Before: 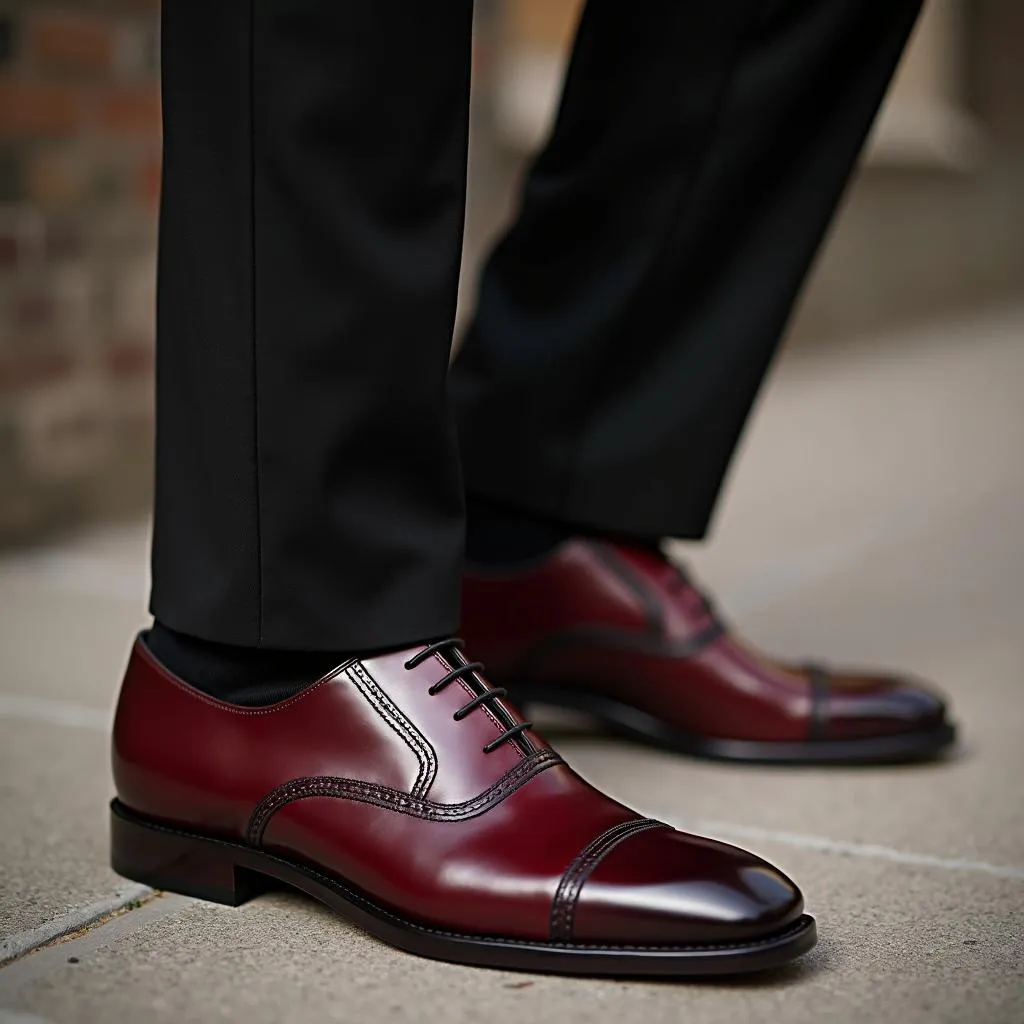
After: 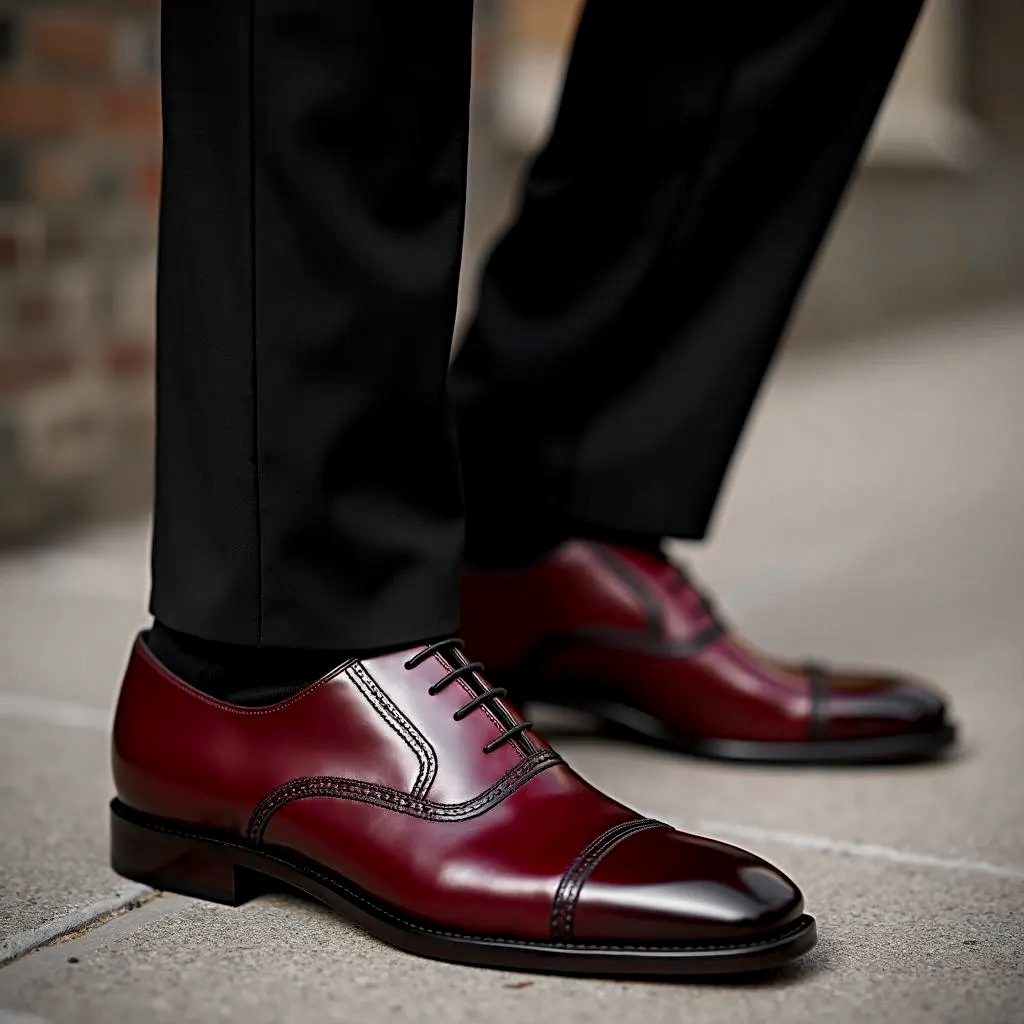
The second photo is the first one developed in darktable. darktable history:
color zones: curves: ch1 [(0, 0.638) (0.193, 0.442) (0.286, 0.15) (0.429, 0.14) (0.571, 0.142) (0.714, 0.154) (0.857, 0.175) (1, 0.638)]
local contrast: highlights 29%, shadows 77%, midtone range 0.745
